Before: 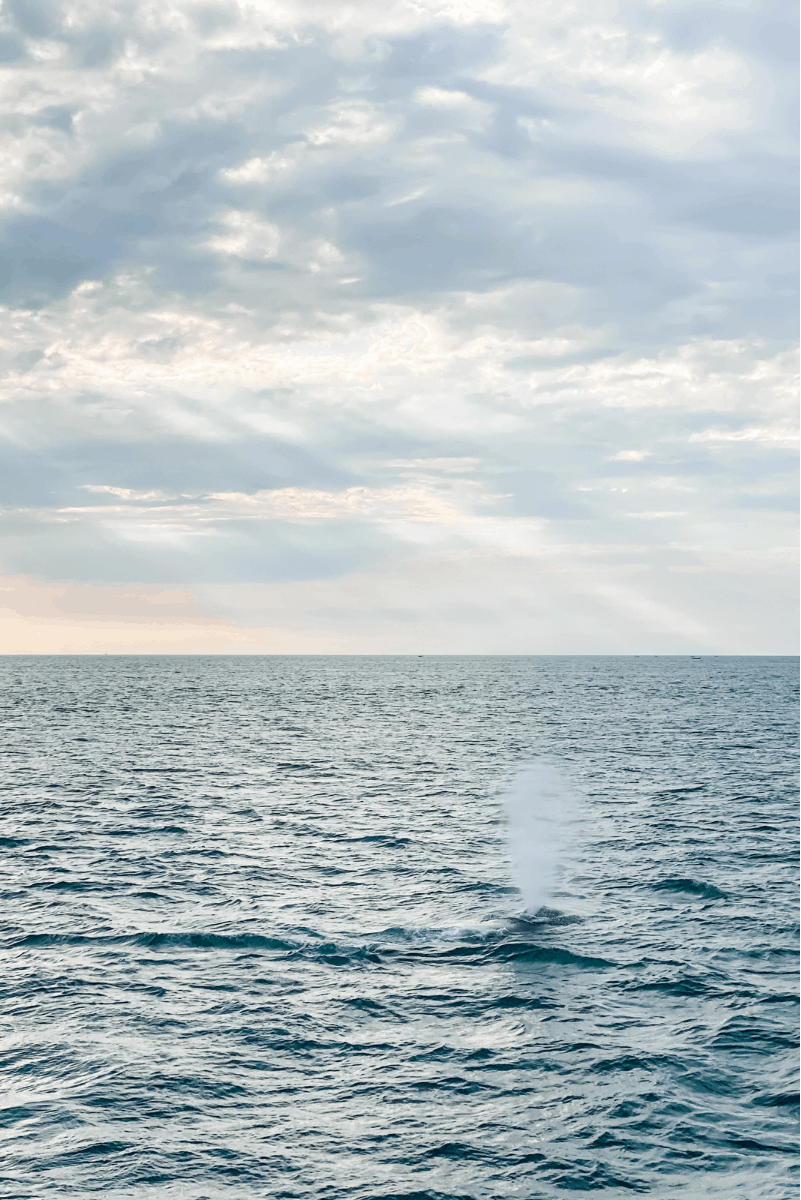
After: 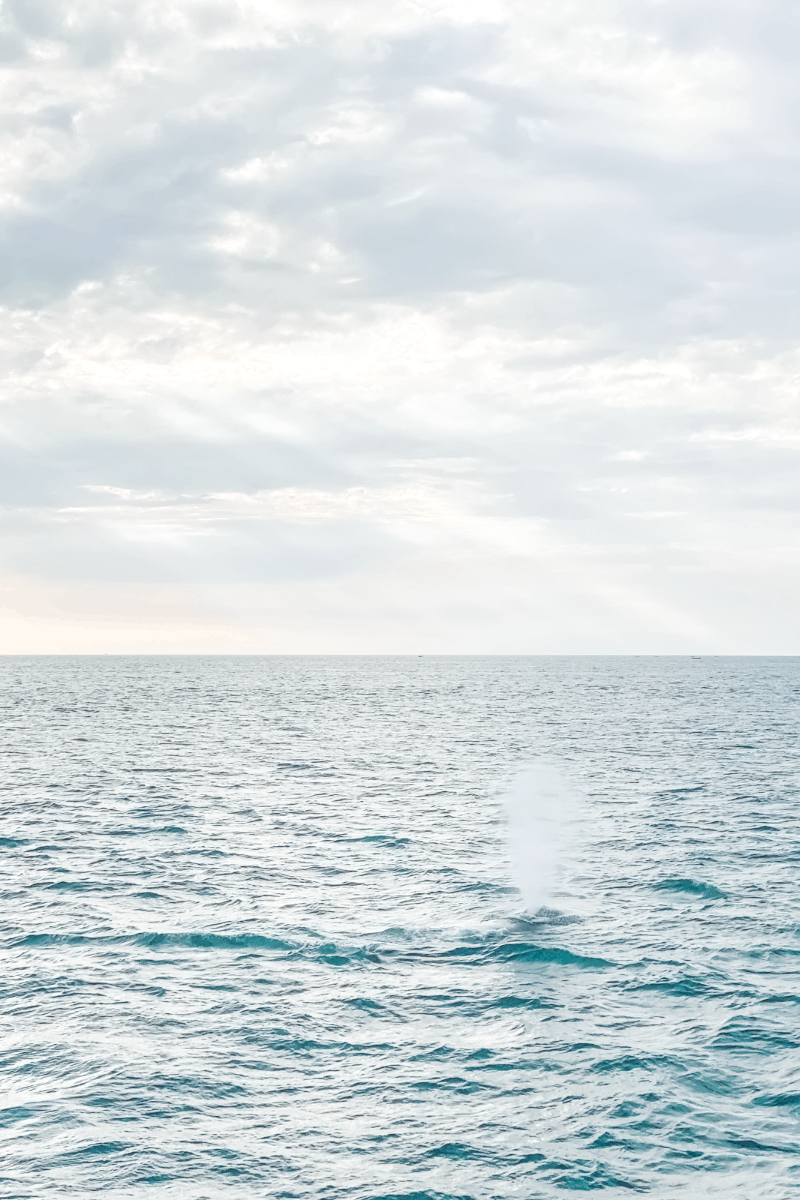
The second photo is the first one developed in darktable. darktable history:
local contrast "lokaler Kontrast": on, module defaults
chromatic aberrations "Chromatische Aberration": on, module defaults
lens correction "Objektivkorrektur": distance 1000
